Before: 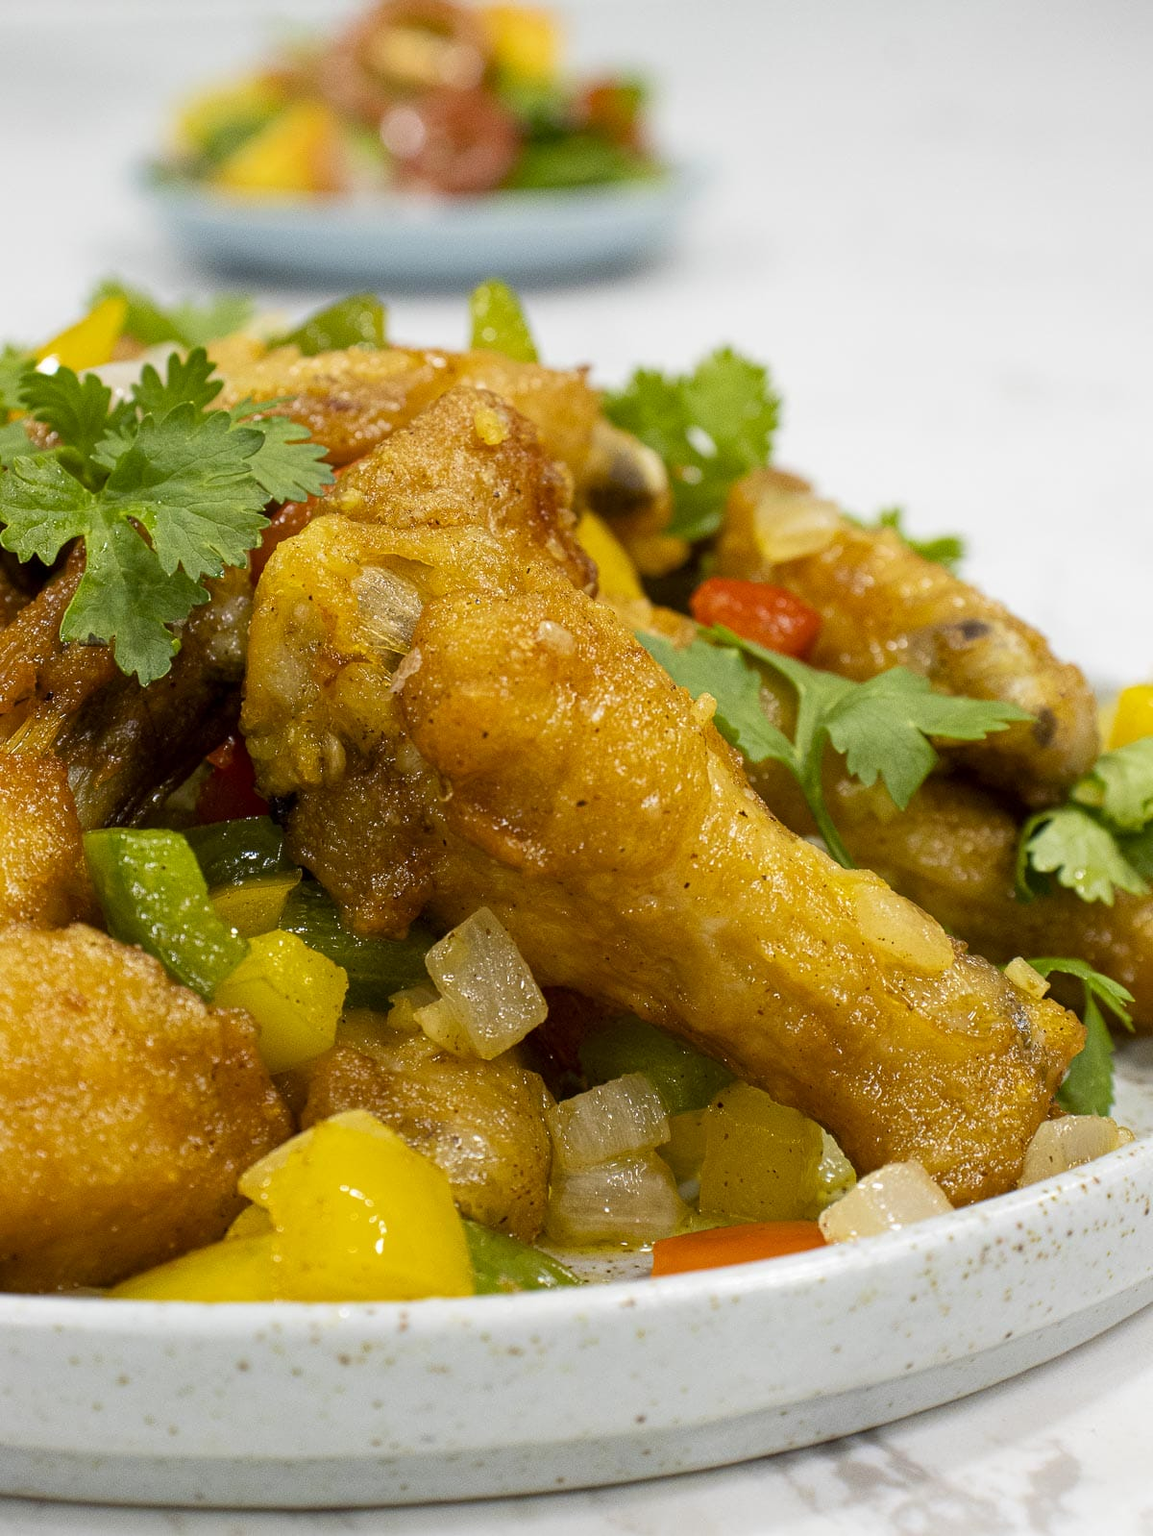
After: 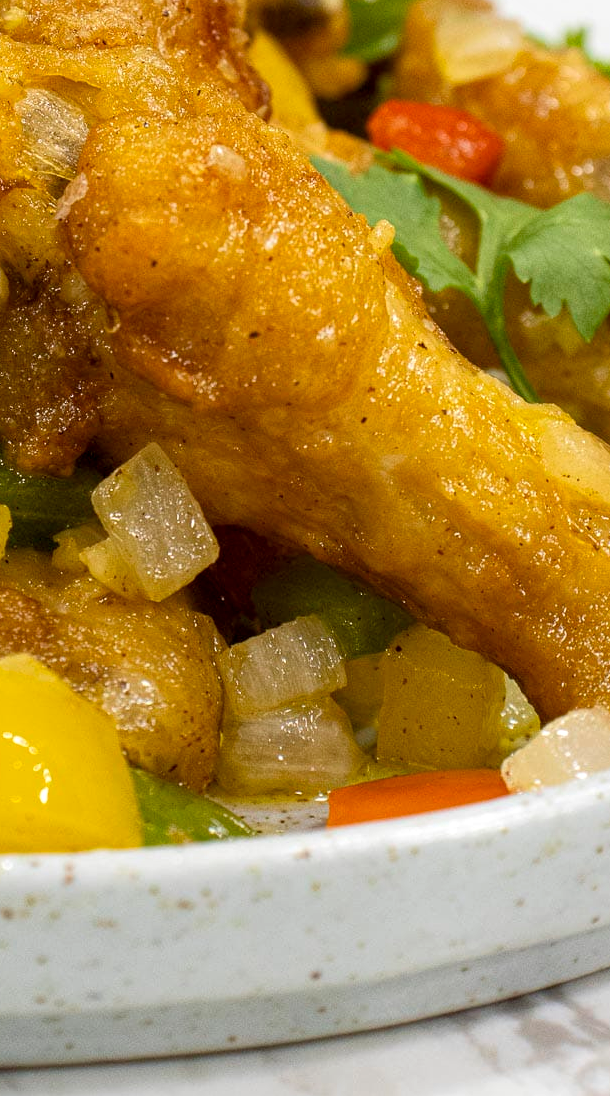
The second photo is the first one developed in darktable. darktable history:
crop and rotate: left 29.289%, top 31.352%, right 19.83%
local contrast: highlights 104%, shadows 98%, detail 119%, midtone range 0.2
